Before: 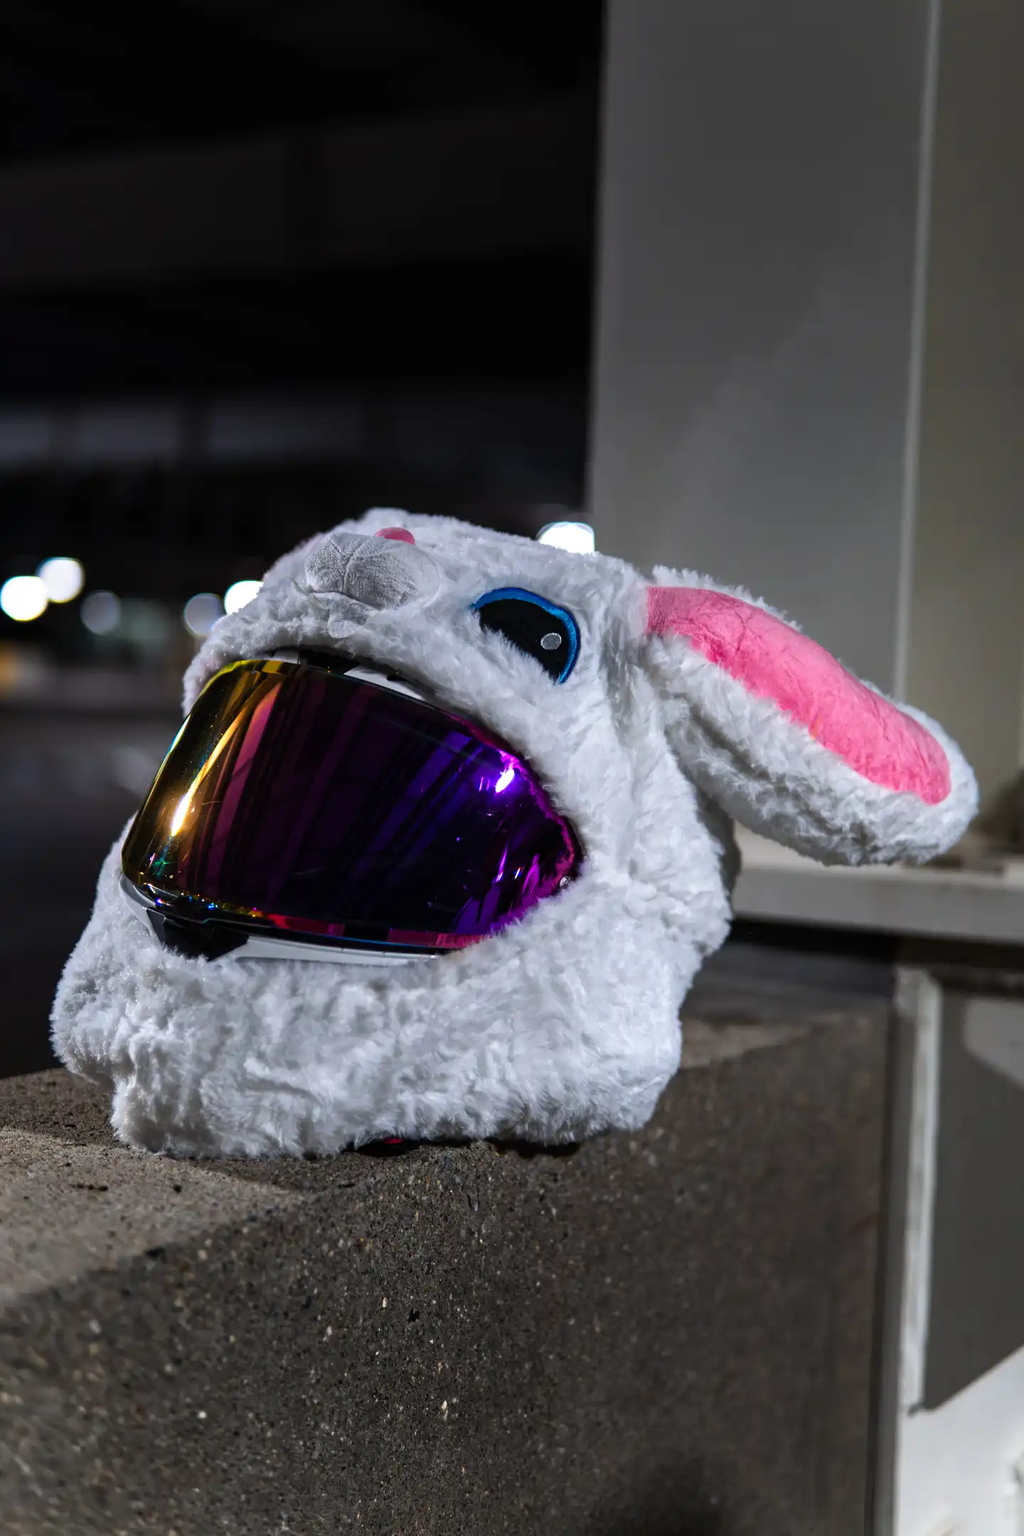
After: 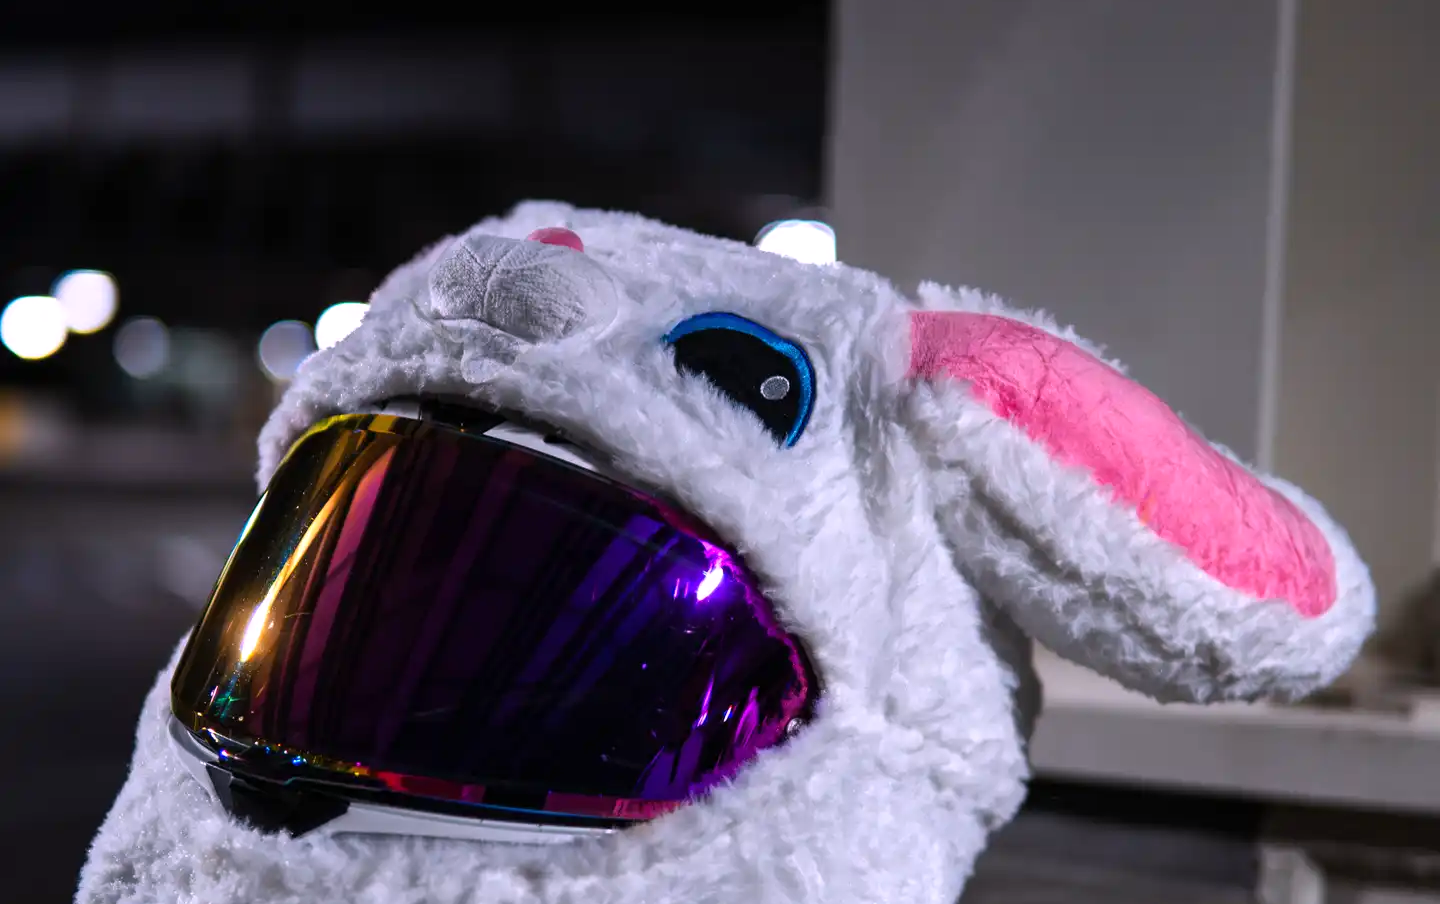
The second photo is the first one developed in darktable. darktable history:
white balance: red 1.05, blue 1.072
crop and rotate: top 23.84%, bottom 34.294%
